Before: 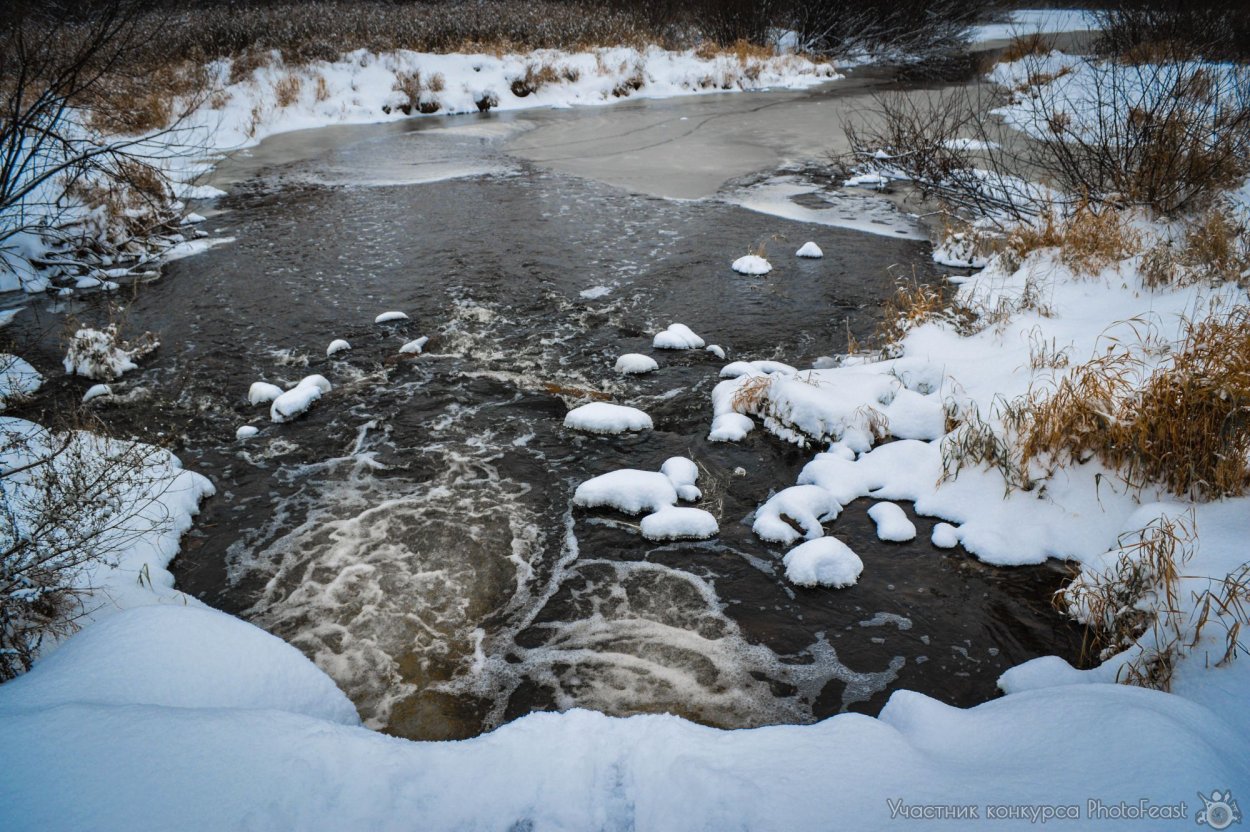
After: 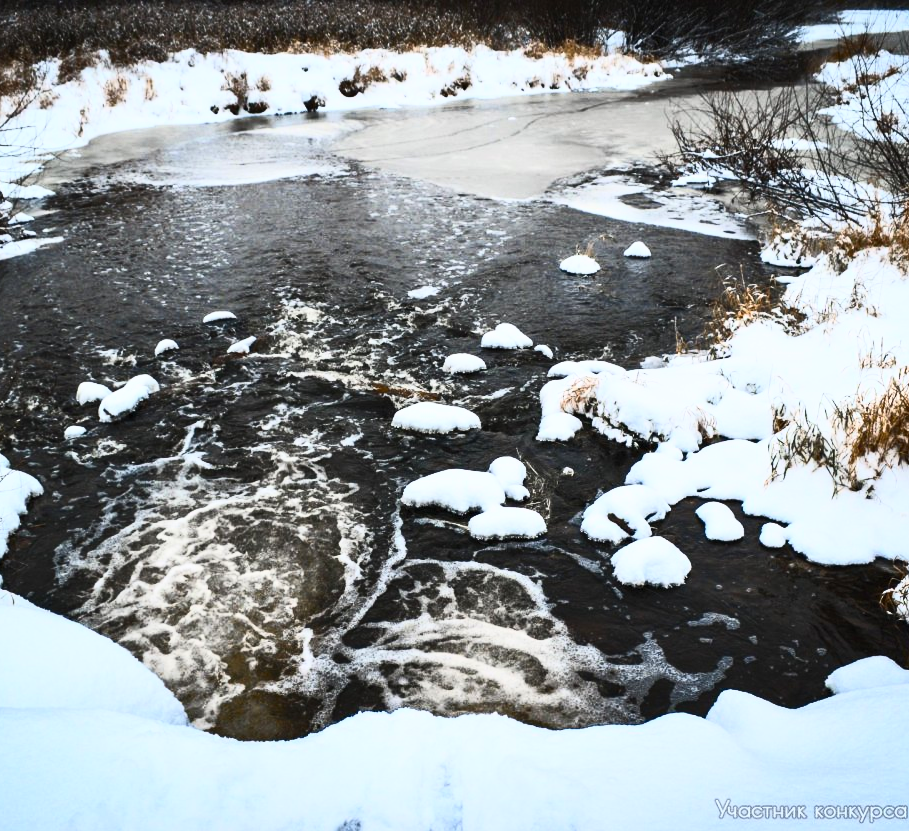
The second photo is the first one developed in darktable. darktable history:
crop: left 13.762%, right 13.492%
contrast brightness saturation: contrast 0.616, brightness 0.351, saturation 0.145
